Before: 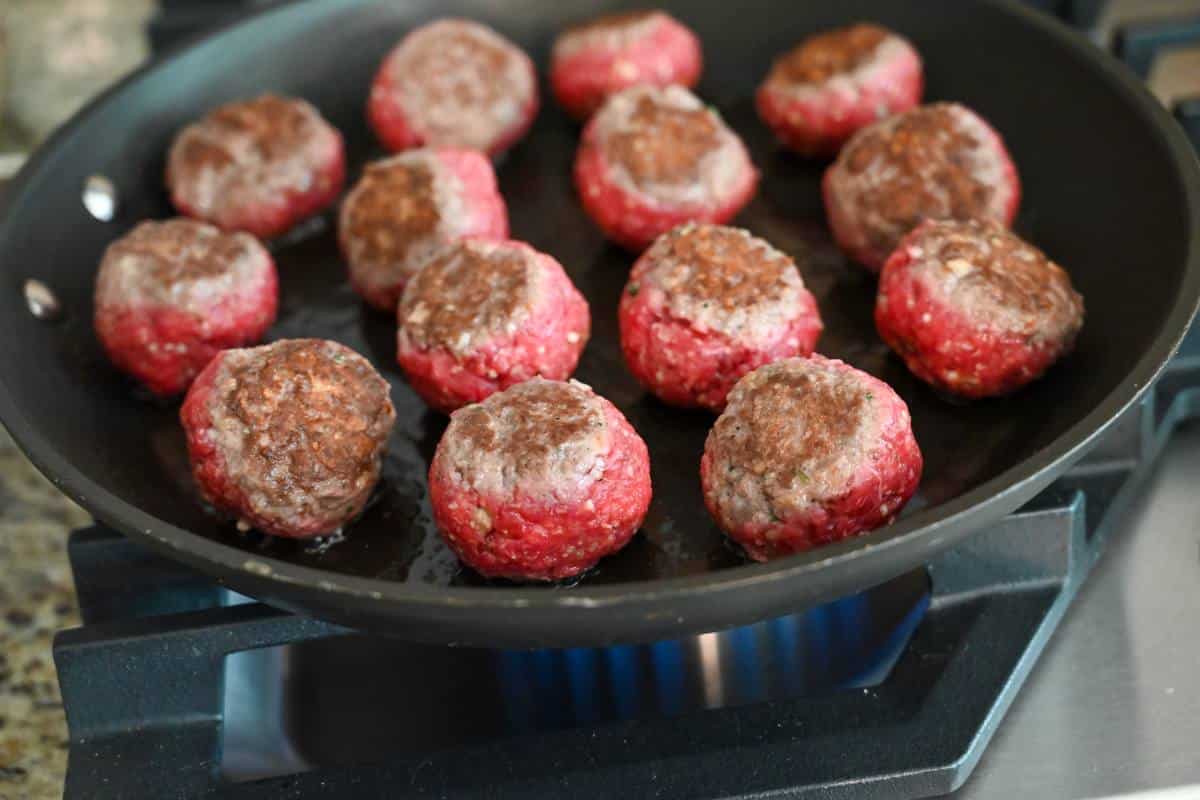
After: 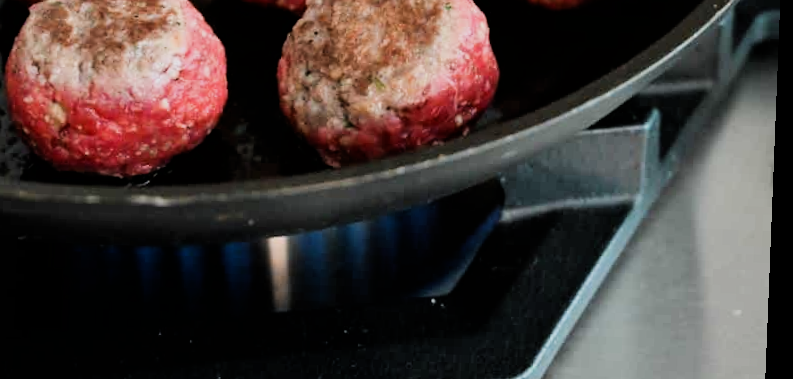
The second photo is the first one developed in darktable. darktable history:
rotate and perspective: rotation 2.27°, automatic cropping off
filmic rgb: black relative exposure -5 EV, hardness 2.88, contrast 1.3, highlights saturation mix -30%
crop and rotate: left 35.509%, top 50.238%, bottom 4.934%
